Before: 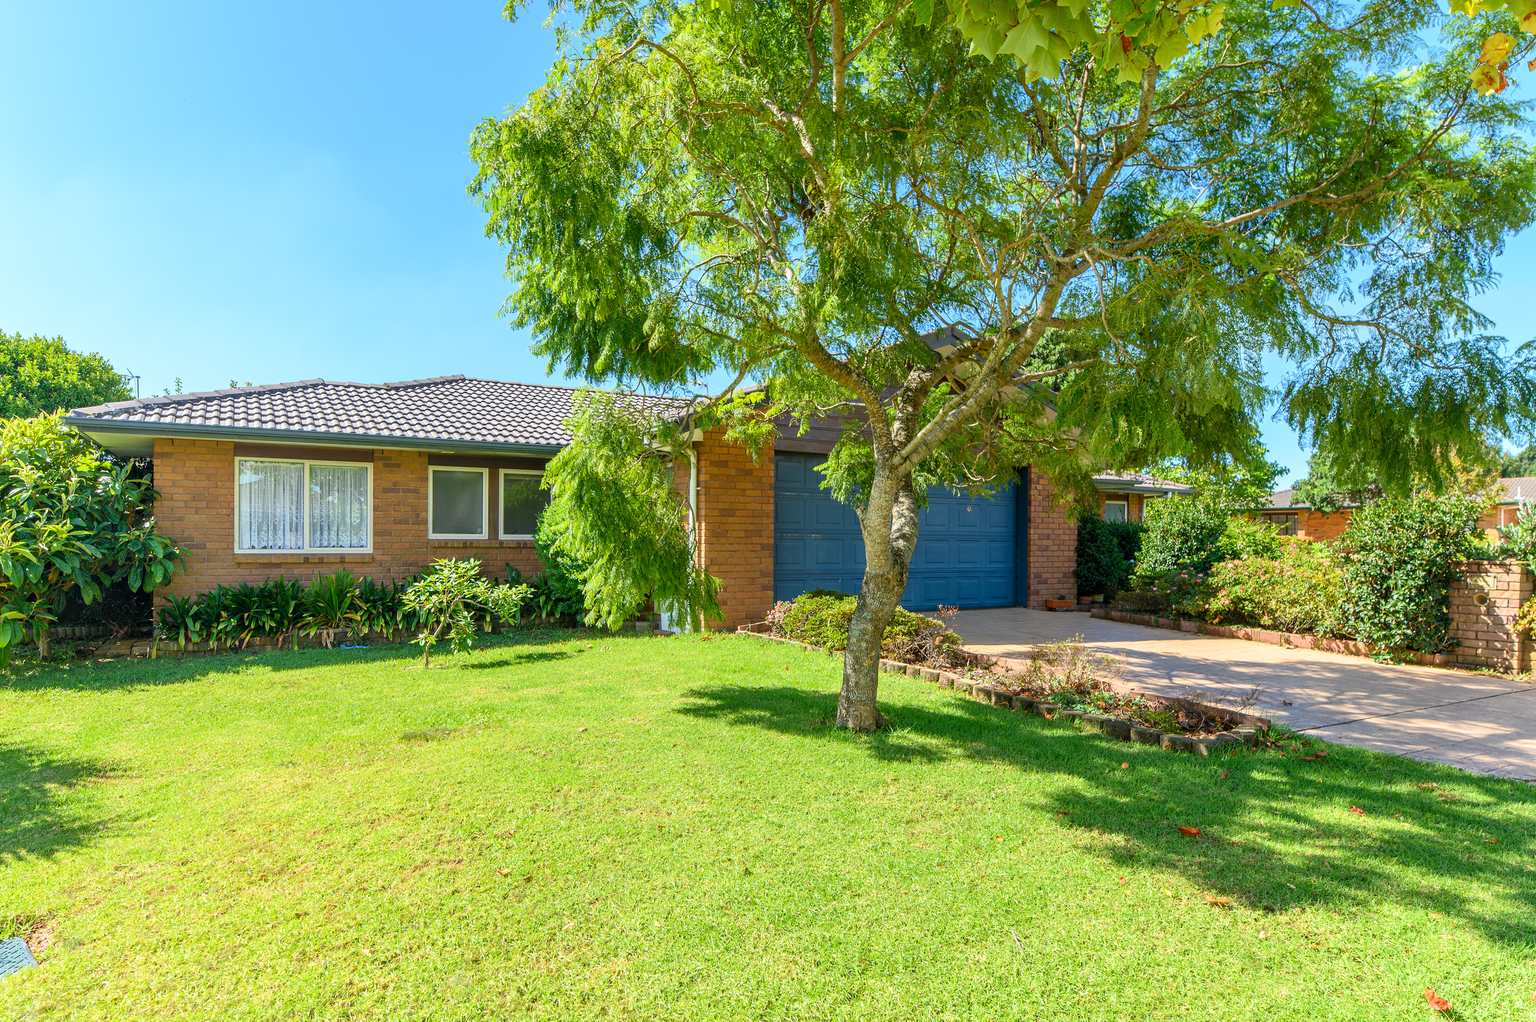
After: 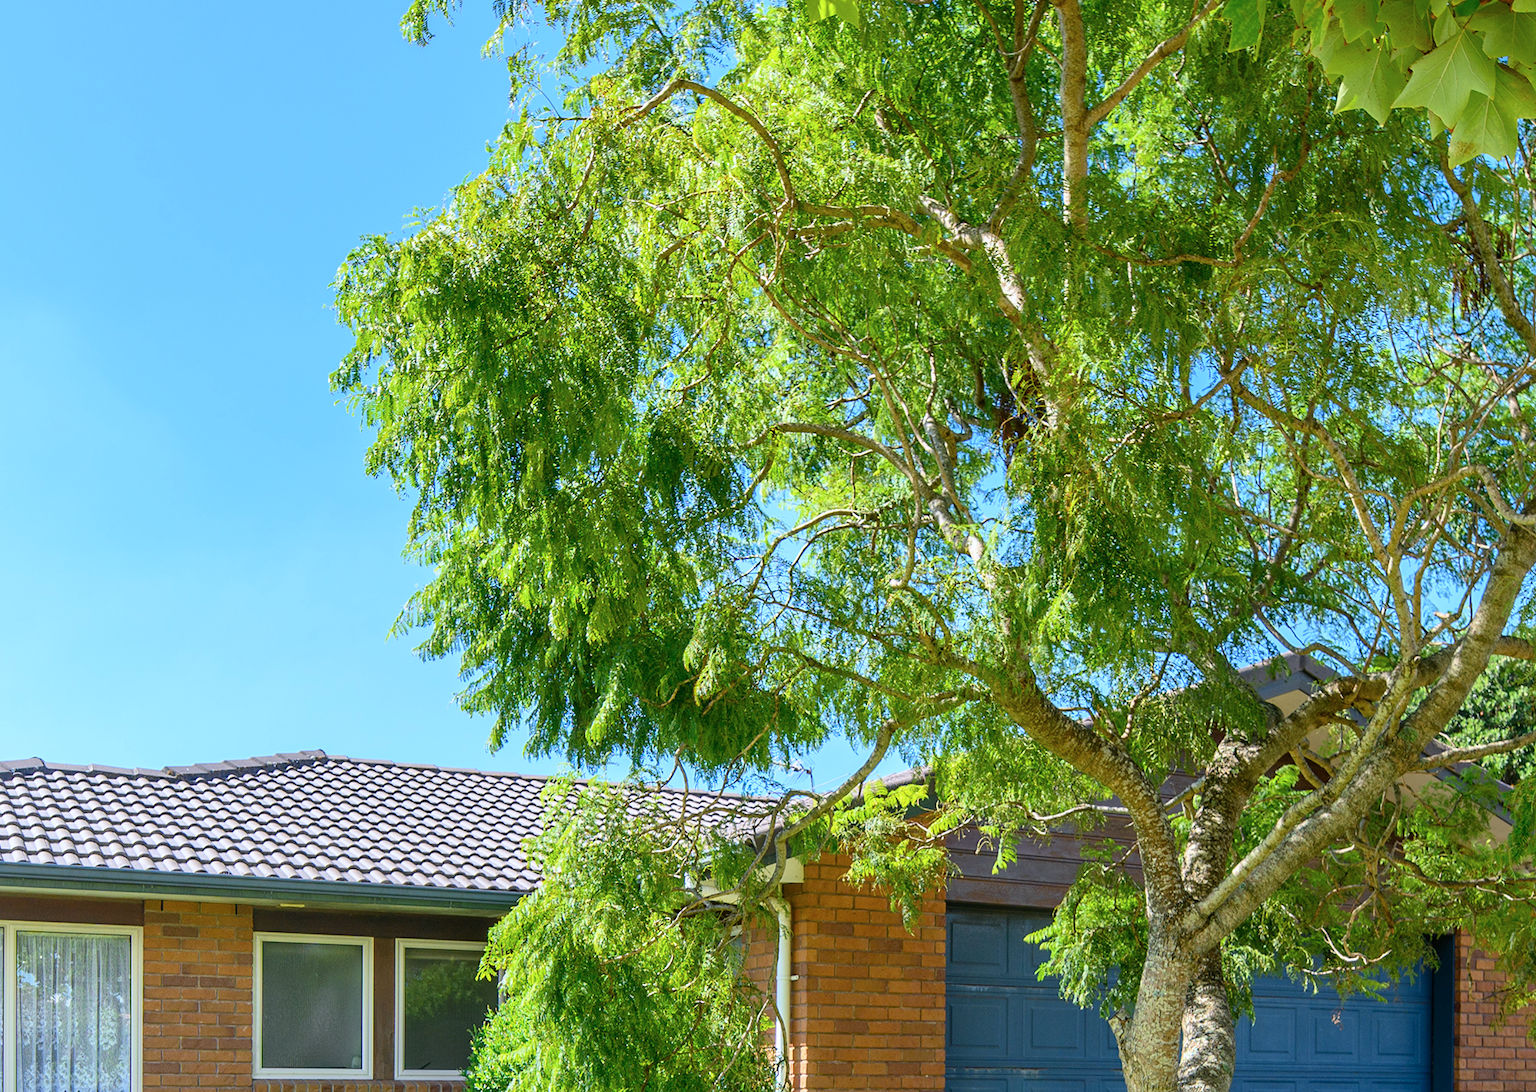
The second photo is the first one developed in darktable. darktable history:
crop: left 19.66%, right 30.368%, bottom 46.598%
color calibration: illuminant as shot in camera, x 0.358, y 0.373, temperature 4628.91 K
